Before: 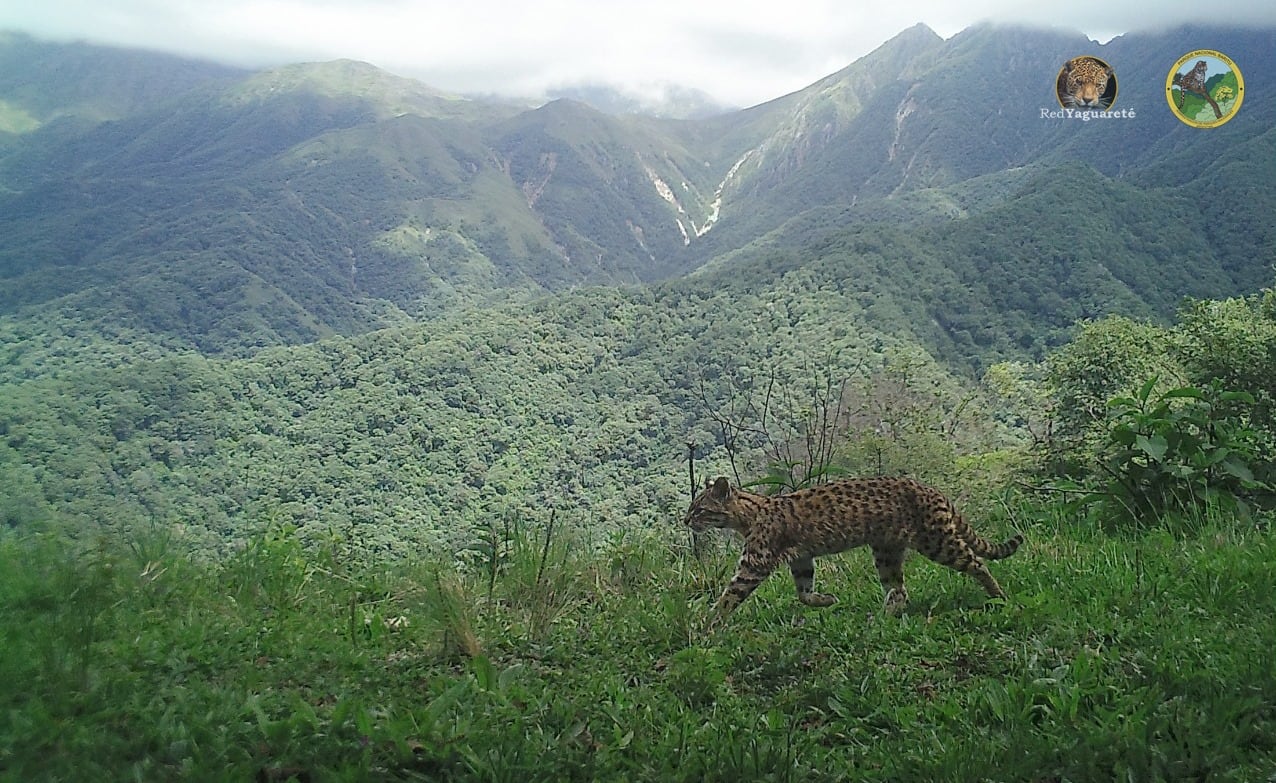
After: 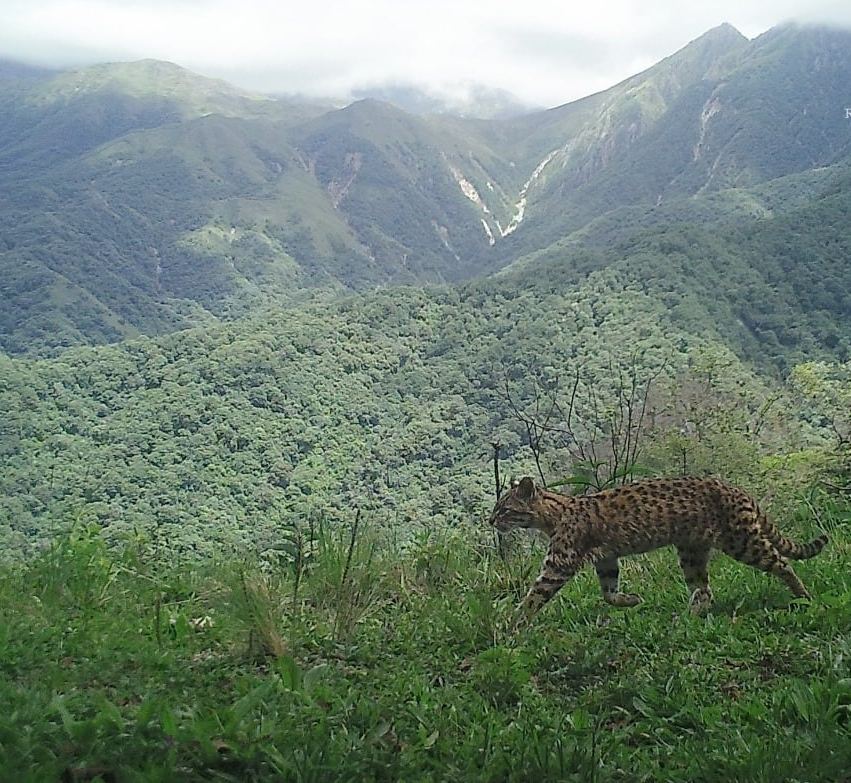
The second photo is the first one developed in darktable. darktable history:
crop and rotate: left 15.34%, right 17.916%
